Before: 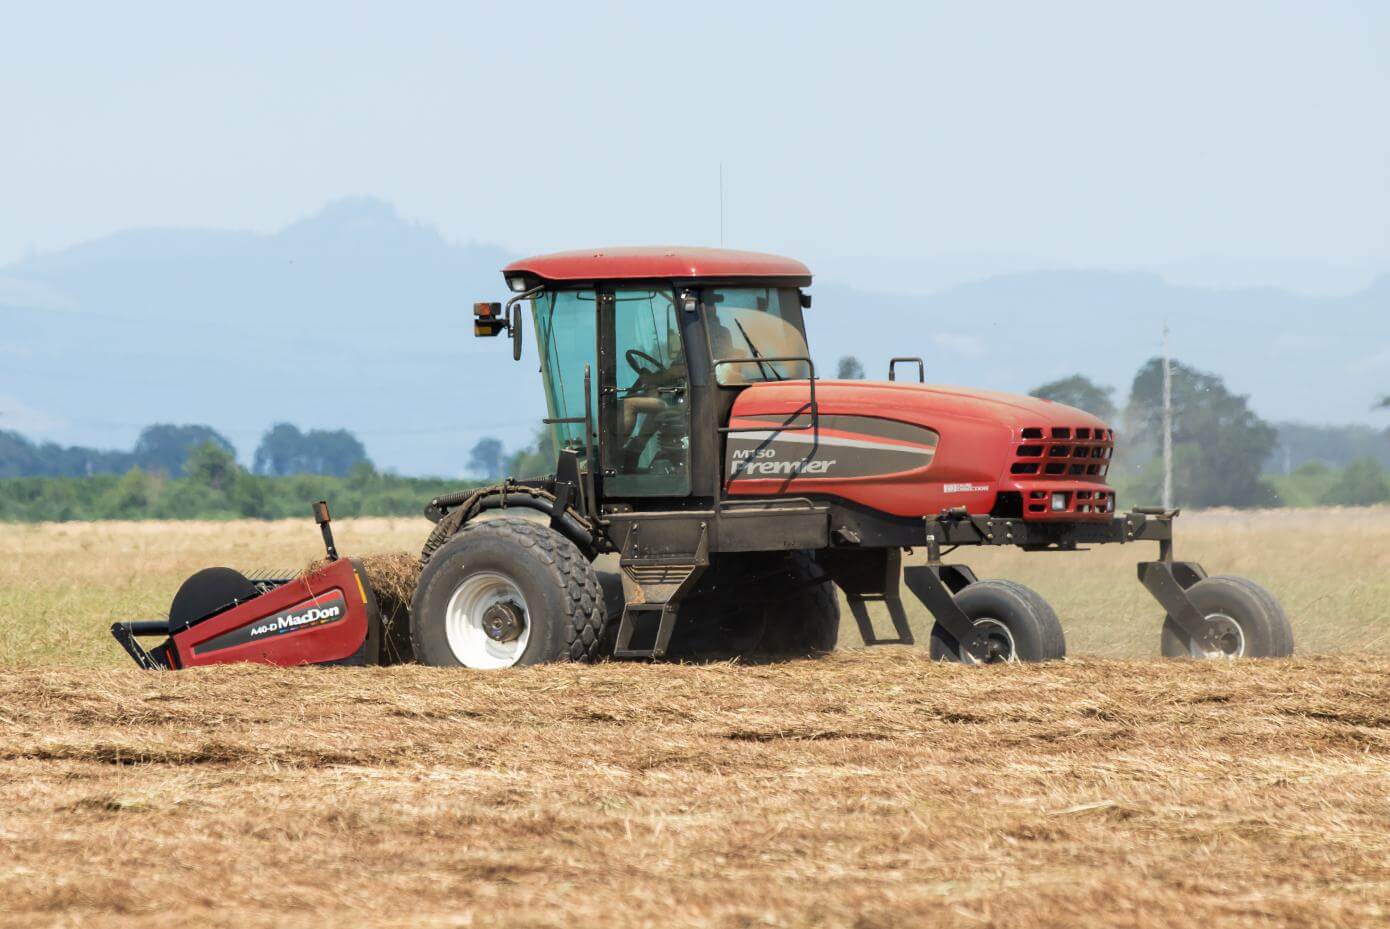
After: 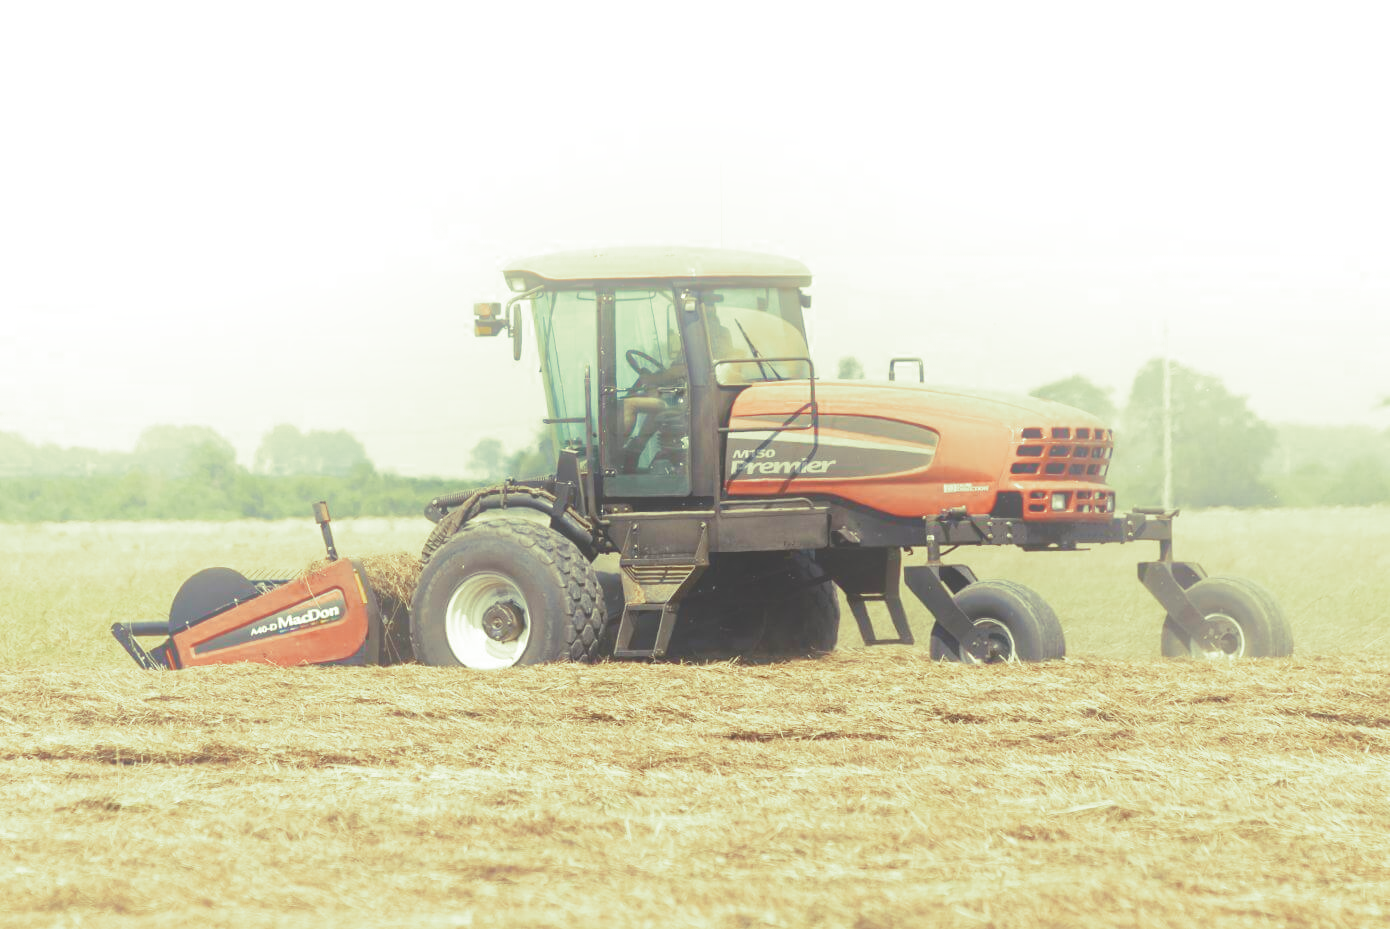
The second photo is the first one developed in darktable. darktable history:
contrast brightness saturation: contrast 0.08, saturation 0.02
split-toning: shadows › hue 290.82°, shadows › saturation 0.34, highlights › saturation 0.38, balance 0, compress 50%
bloom: size 40%
